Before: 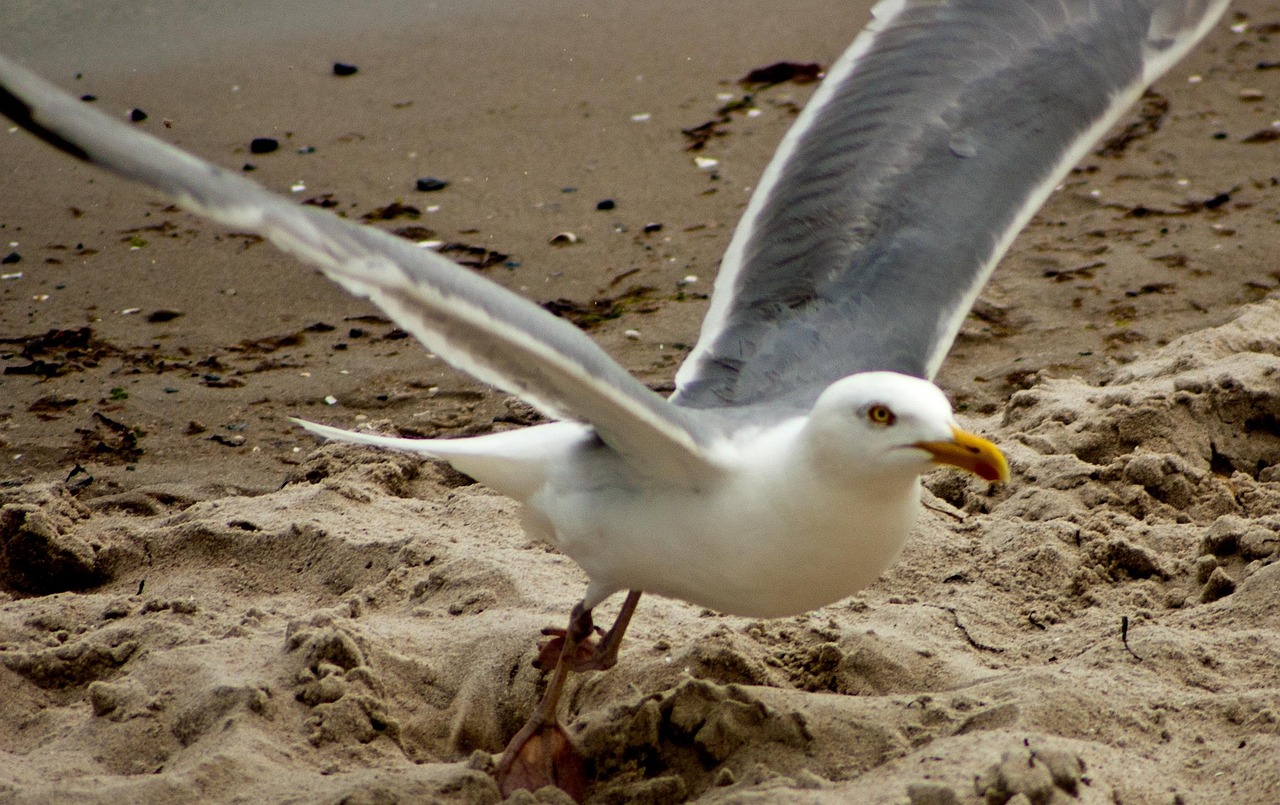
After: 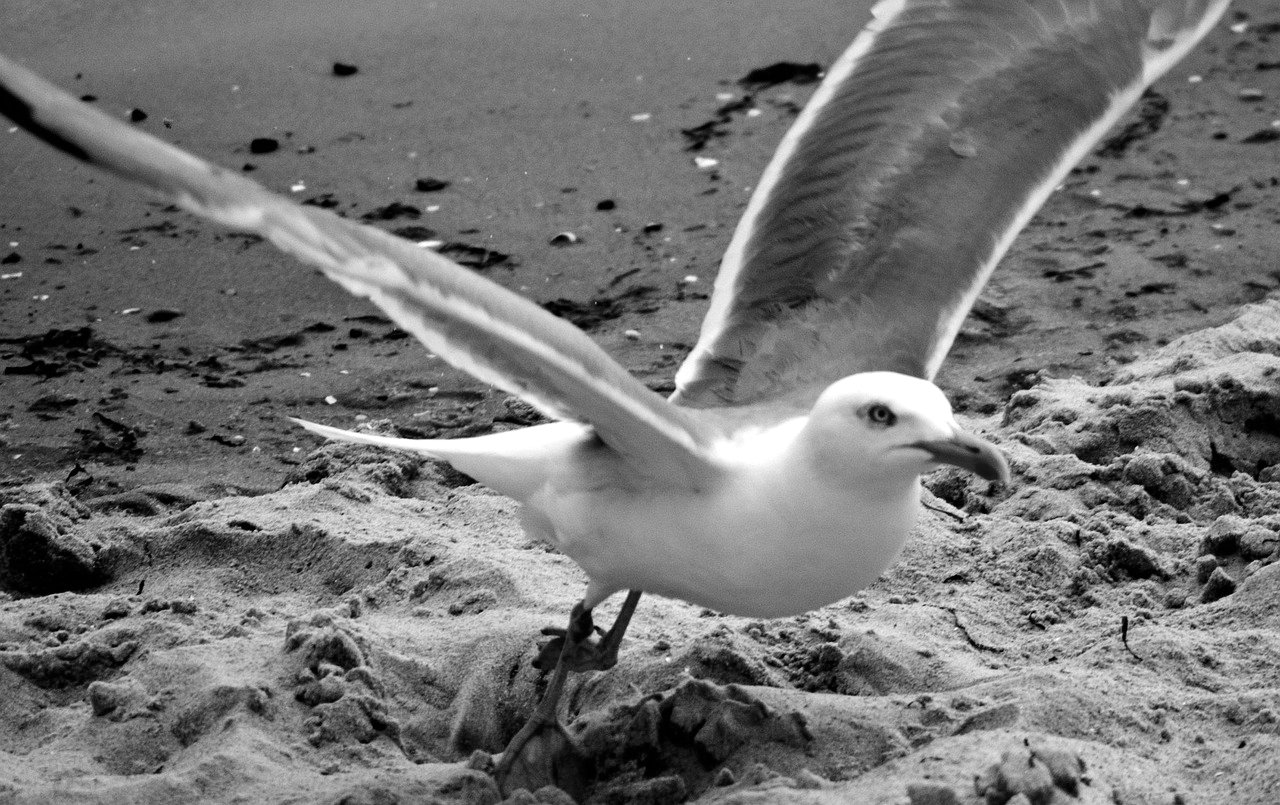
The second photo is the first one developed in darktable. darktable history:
monochrome: on, module defaults
tone equalizer: -8 EV -0.417 EV, -7 EV -0.389 EV, -6 EV -0.333 EV, -5 EV -0.222 EV, -3 EV 0.222 EV, -2 EV 0.333 EV, -1 EV 0.389 EV, +0 EV 0.417 EV, edges refinement/feathering 500, mask exposure compensation -1.57 EV, preserve details no
